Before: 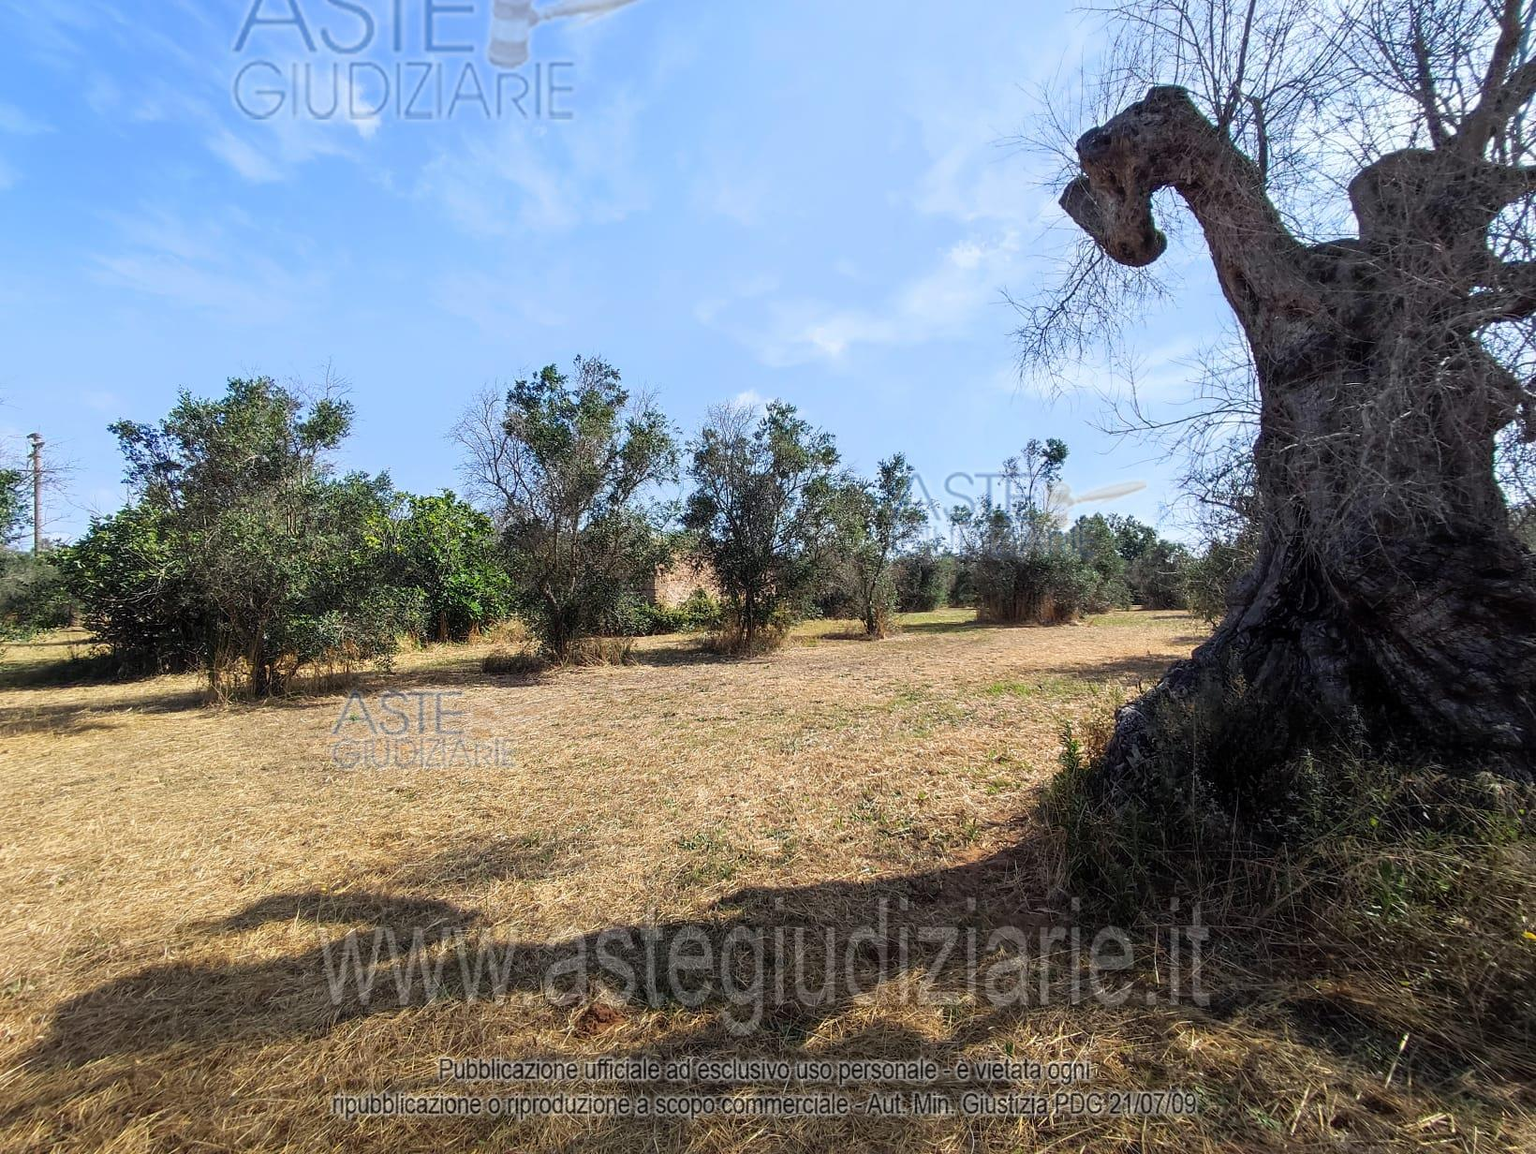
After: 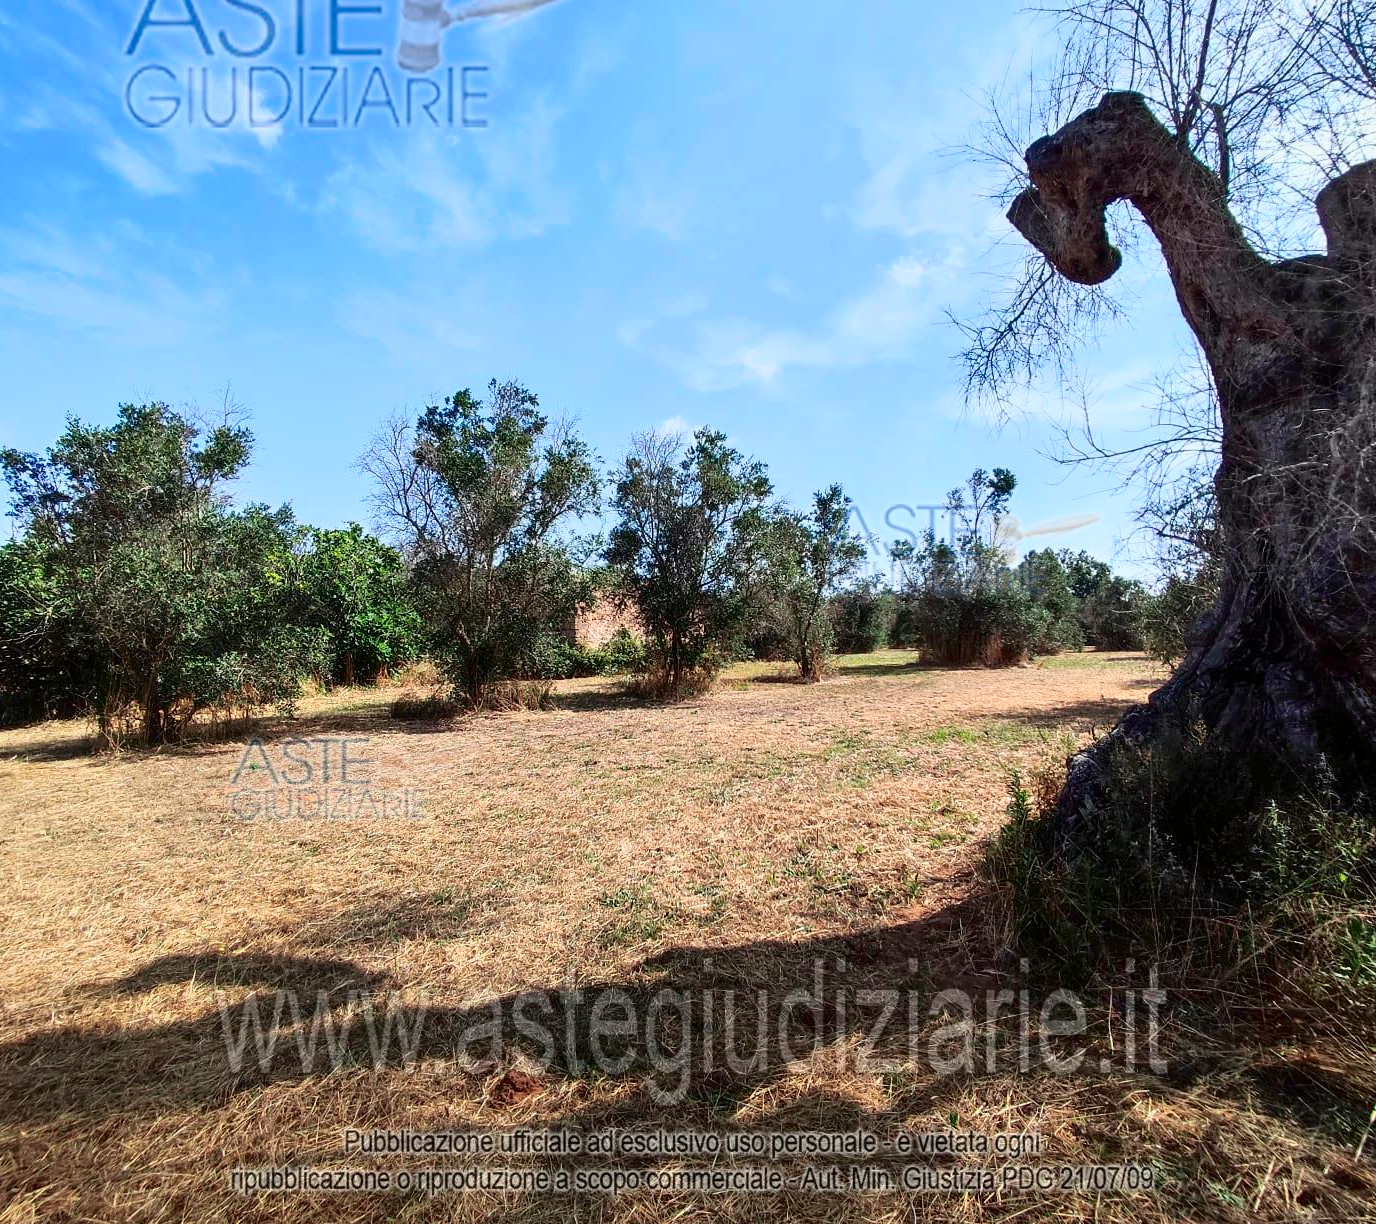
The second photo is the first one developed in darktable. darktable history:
tone curve: curves: ch0 [(0, 0) (0.059, 0.027) (0.178, 0.105) (0.292, 0.233) (0.485, 0.472) (0.837, 0.887) (1, 0.983)]; ch1 [(0, 0) (0.23, 0.166) (0.34, 0.298) (0.371, 0.334) (0.435, 0.413) (0.477, 0.469) (0.499, 0.498) (0.534, 0.551) (0.56, 0.585) (0.754, 0.801) (1, 1)]; ch2 [(0, 0) (0.431, 0.414) (0.498, 0.503) (0.524, 0.531) (0.568, 0.567) (0.6, 0.597) (0.65, 0.651) (0.752, 0.764) (1, 1)], color space Lab, independent channels, preserve colors none
shadows and highlights: soften with gaussian
crop: left 7.598%, right 7.873%
